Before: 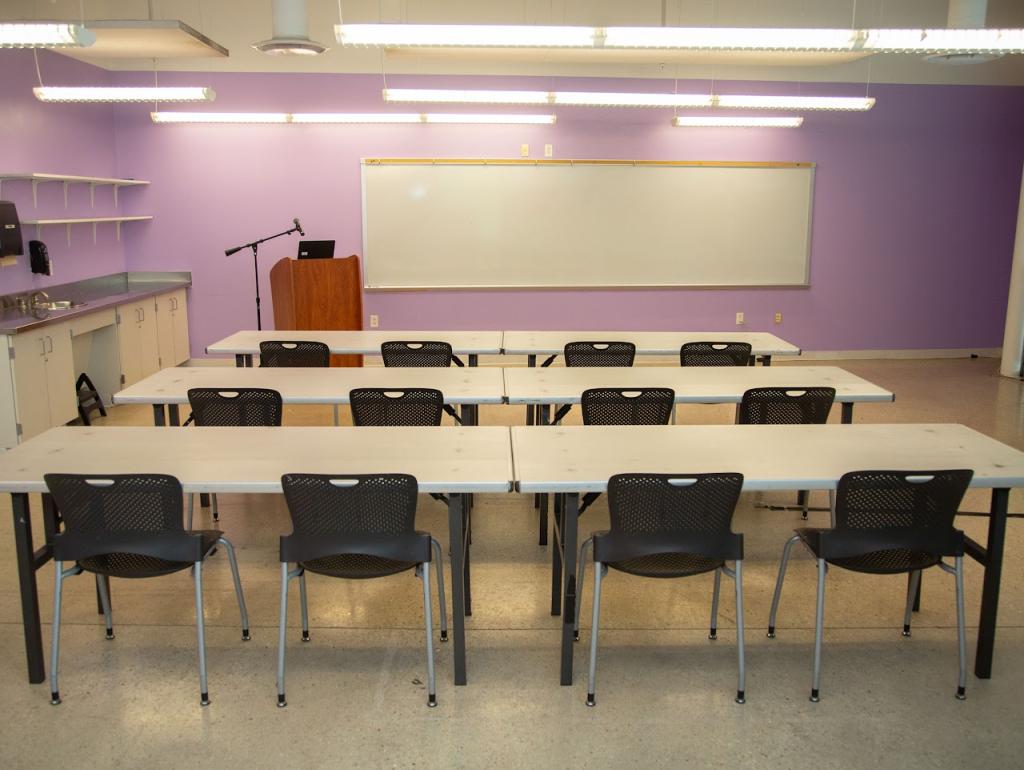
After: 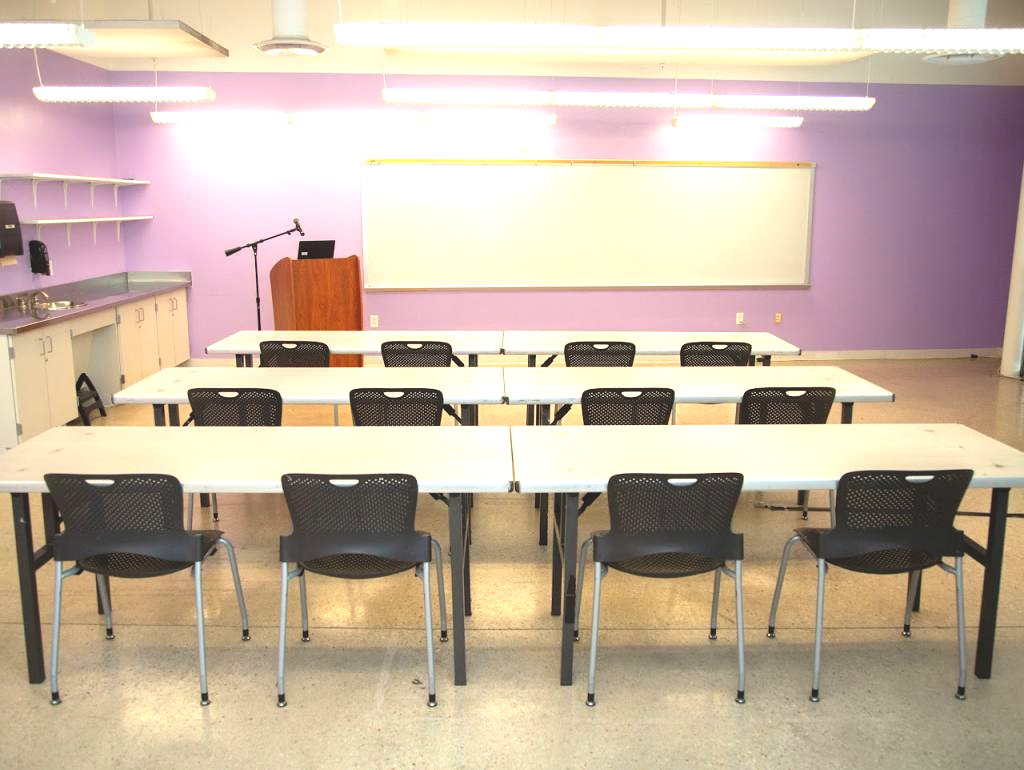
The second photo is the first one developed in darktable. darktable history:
exposure: black level correction -0.006, exposure 1 EV, compensate highlight preservation false
